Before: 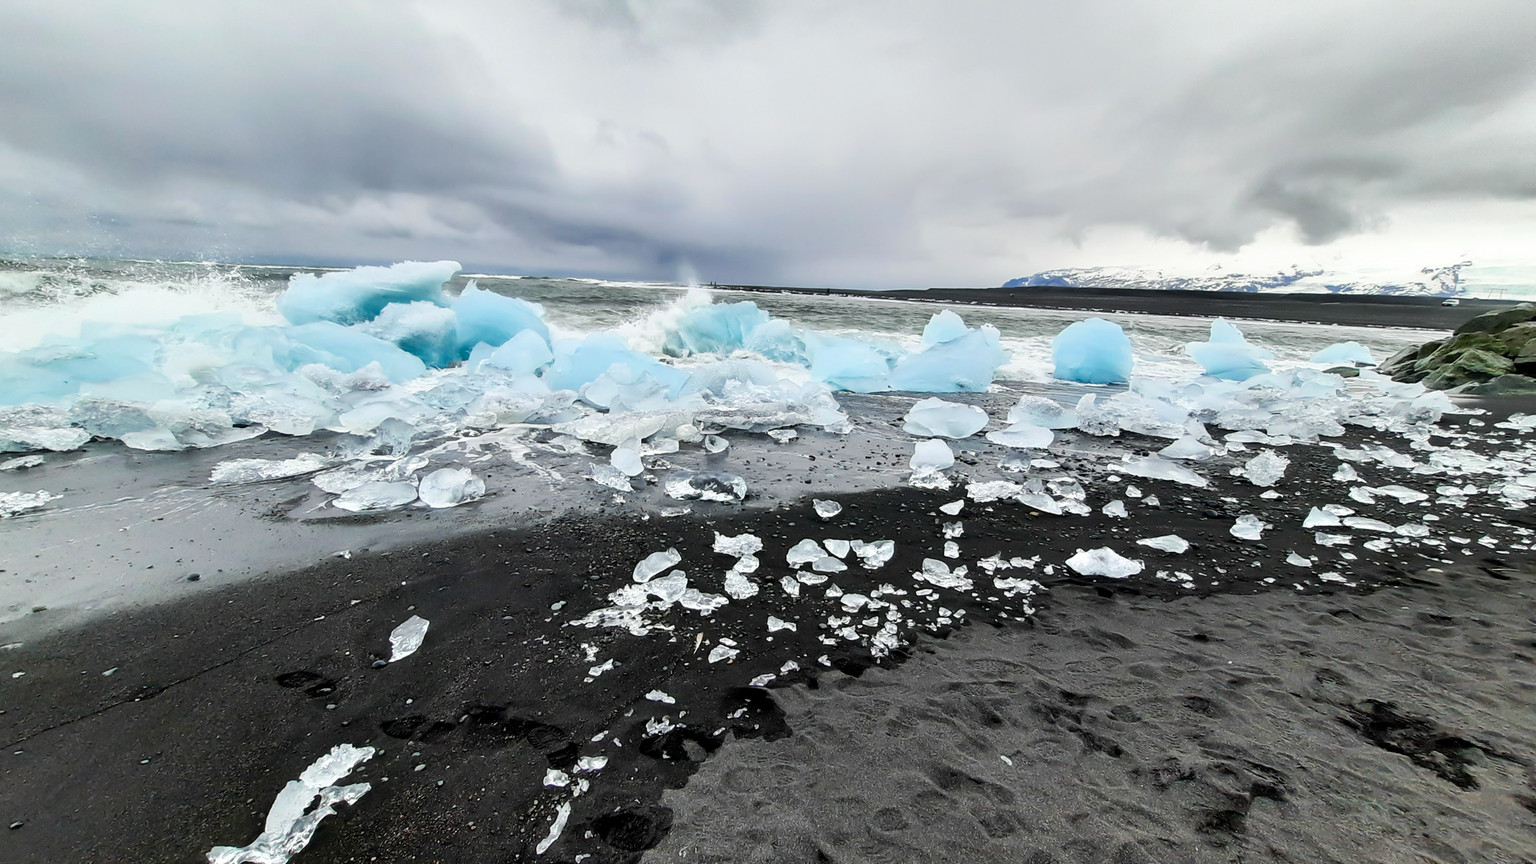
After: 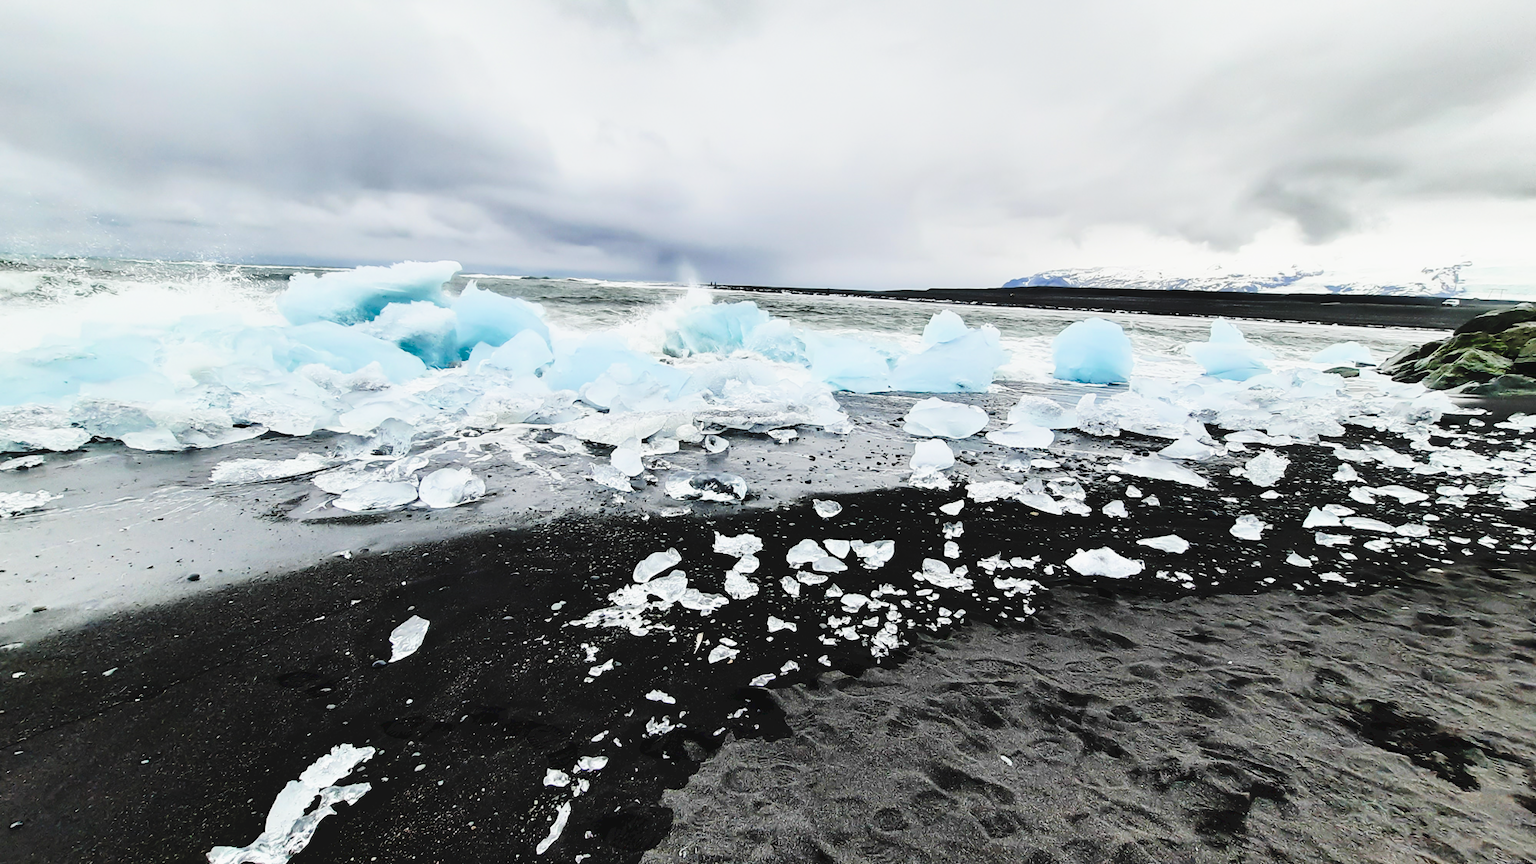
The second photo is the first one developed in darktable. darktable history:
tone curve: curves: ch0 [(0, 0) (0.003, 0.072) (0.011, 0.073) (0.025, 0.072) (0.044, 0.076) (0.069, 0.089) (0.1, 0.103) (0.136, 0.123) (0.177, 0.158) (0.224, 0.21) (0.277, 0.275) (0.335, 0.372) (0.399, 0.463) (0.468, 0.556) (0.543, 0.633) (0.623, 0.712) (0.709, 0.795) (0.801, 0.869) (0.898, 0.942) (1, 1)], preserve colors none
filmic rgb: black relative exposure -8.07 EV, white relative exposure 3 EV, hardness 5.35, contrast 1.25
